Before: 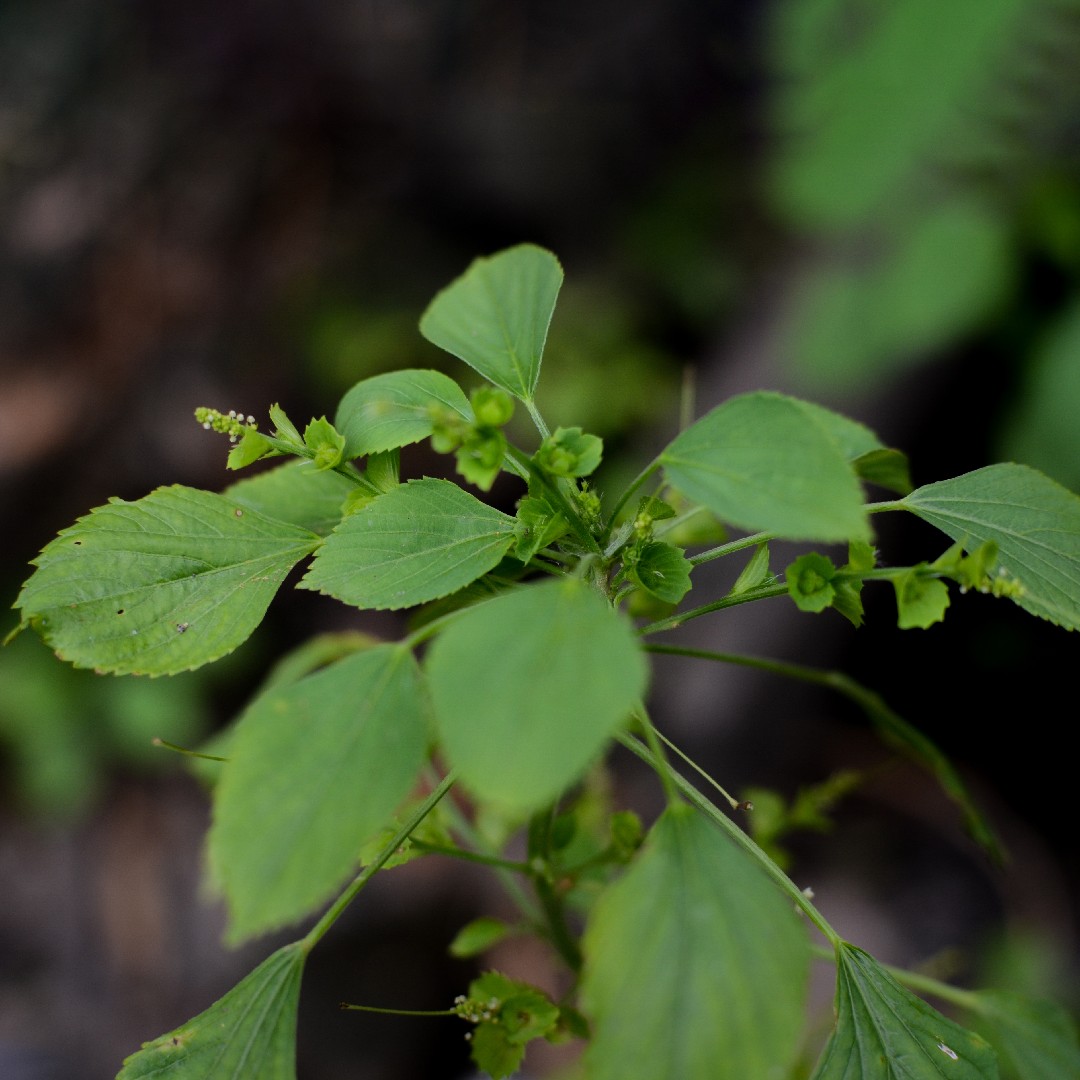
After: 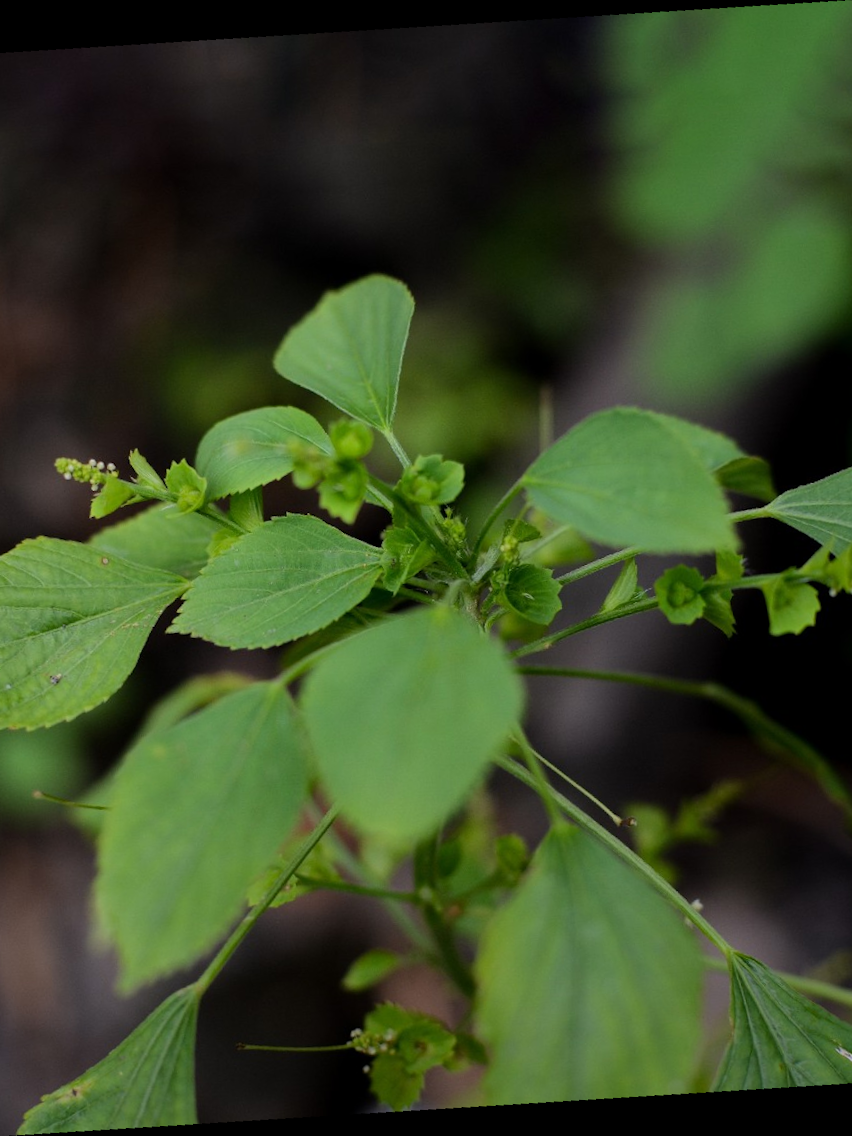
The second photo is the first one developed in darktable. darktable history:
crop and rotate: angle -3.27°, left 14.277%, top 0.028%, right 10.766%, bottom 0.028%
rotate and perspective: rotation -6.83°, automatic cropping off
